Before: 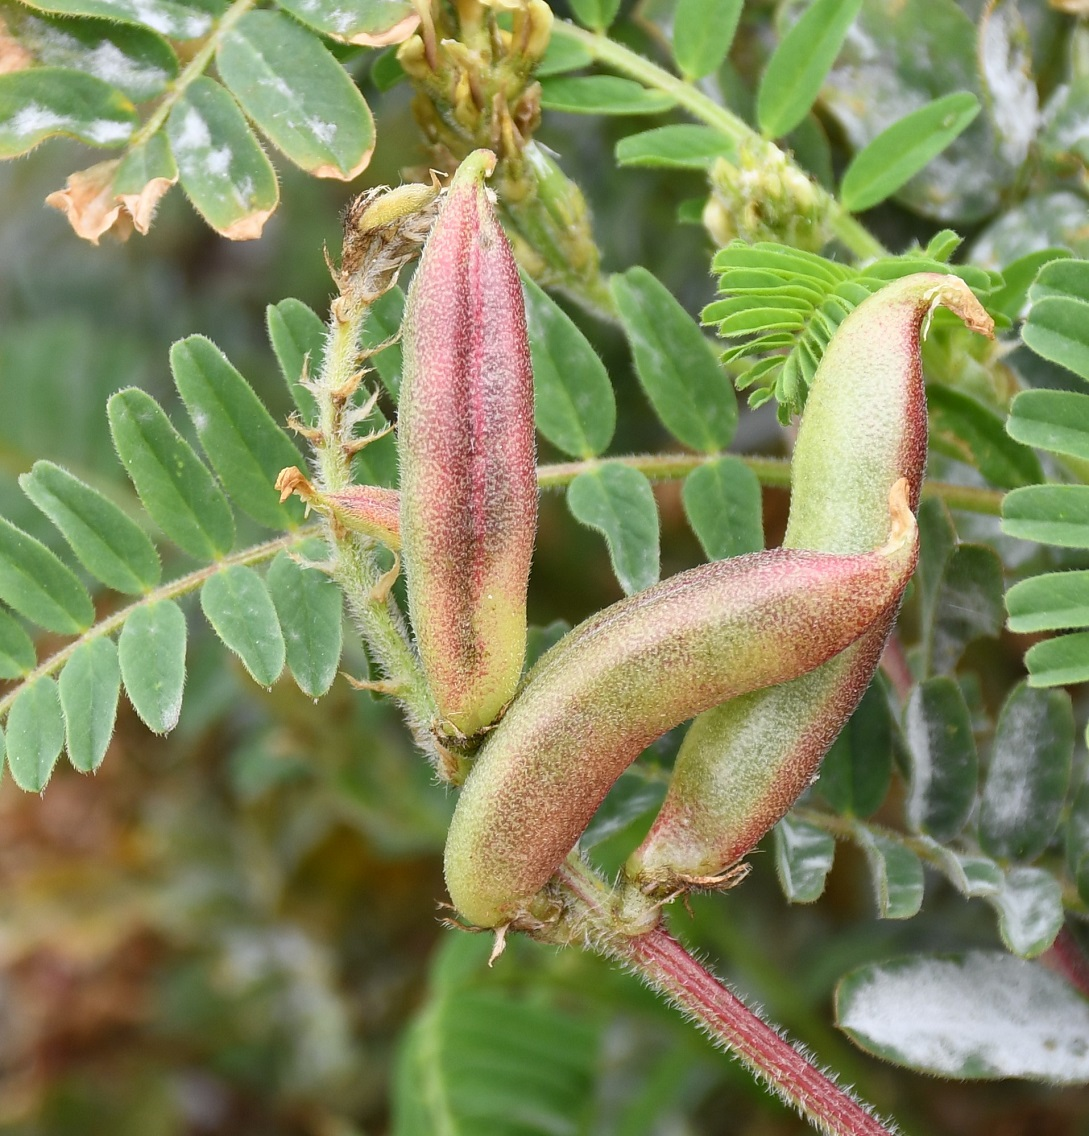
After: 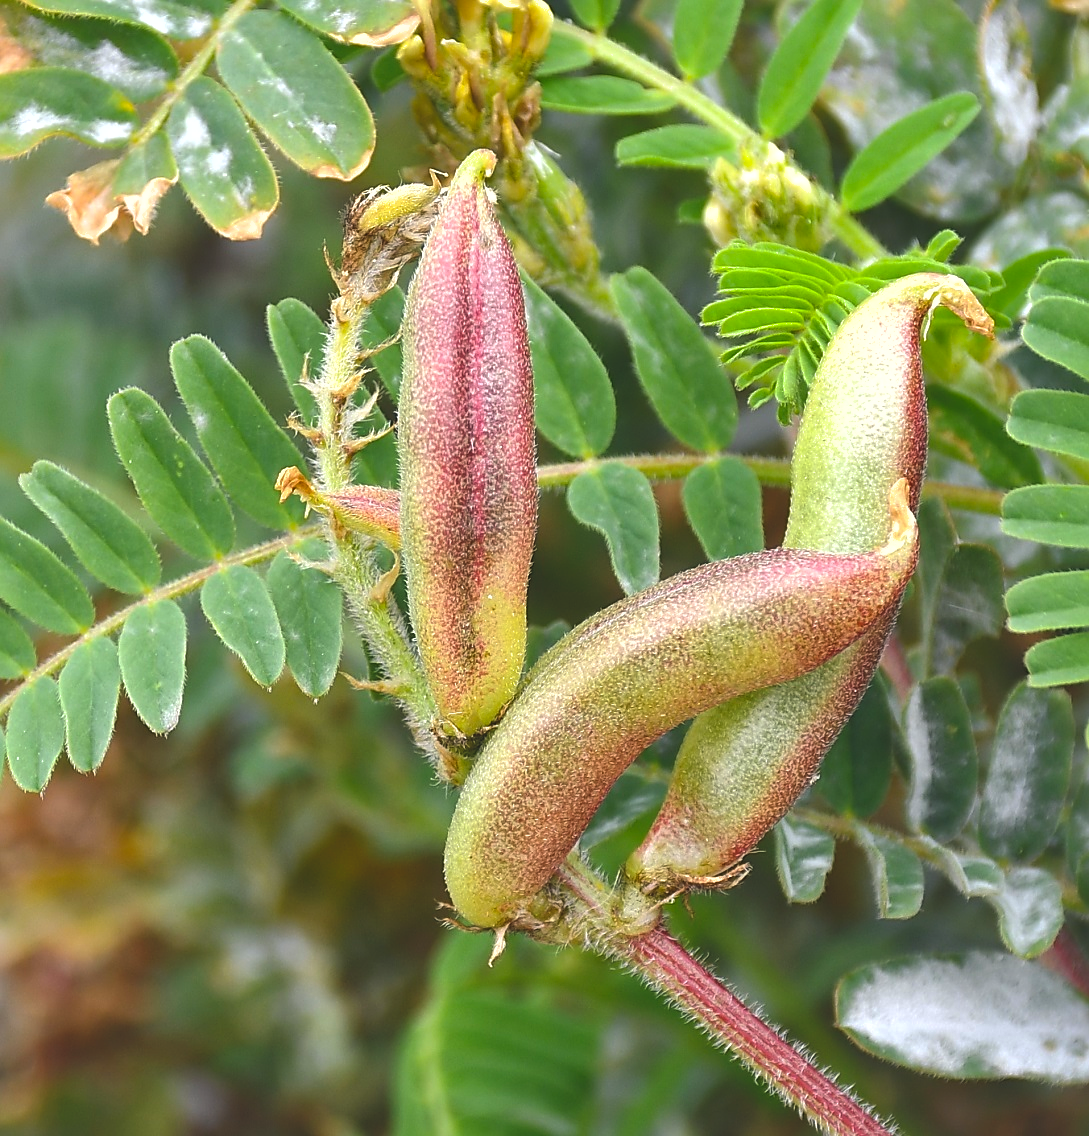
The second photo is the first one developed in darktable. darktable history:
contrast equalizer: octaves 7, y [[0.502, 0.505, 0.512, 0.529, 0.564, 0.588], [0.5 ×6], [0.502, 0.505, 0.512, 0.529, 0.564, 0.588], [0, 0.001, 0.001, 0.004, 0.008, 0.011], [0, 0.001, 0.001, 0.004, 0.008, 0.011]], mix -0.213
exposure: black level correction -0.015, compensate highlight preservation false
sharpen: on, module defaults
color balance rgb: shadows lift › chroma 2.021%, shadows lift › hue 222.26°, perceptual saturation grading › global saturation 25.166%, contrast 15.295%
shadows and highlights: on, module defaults
